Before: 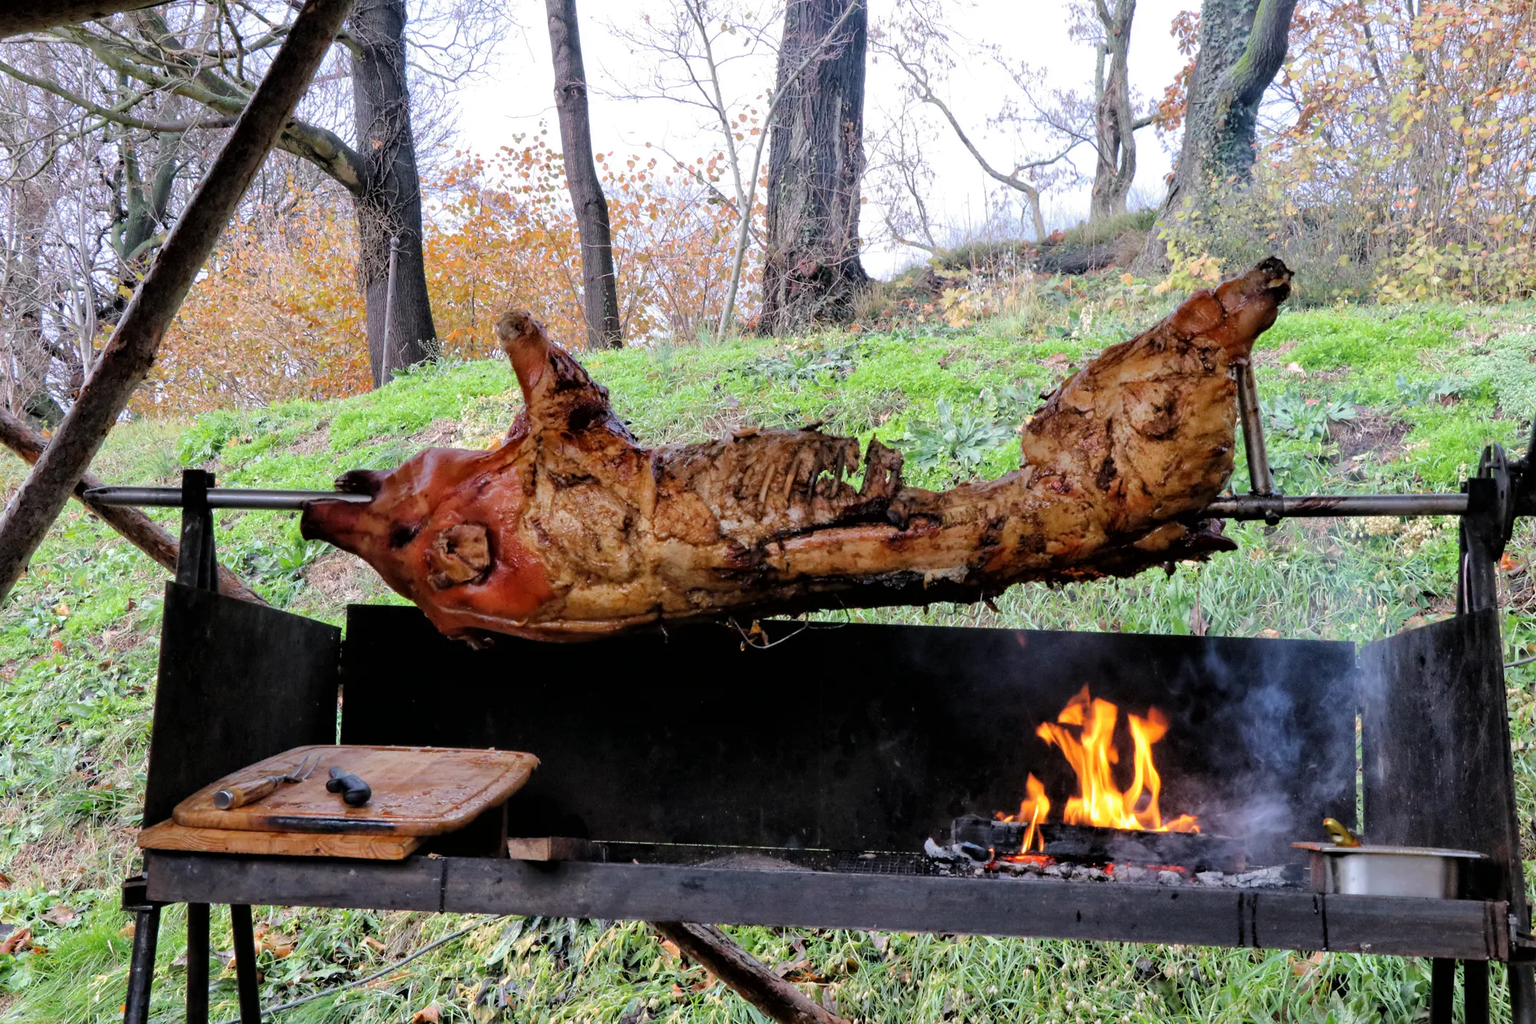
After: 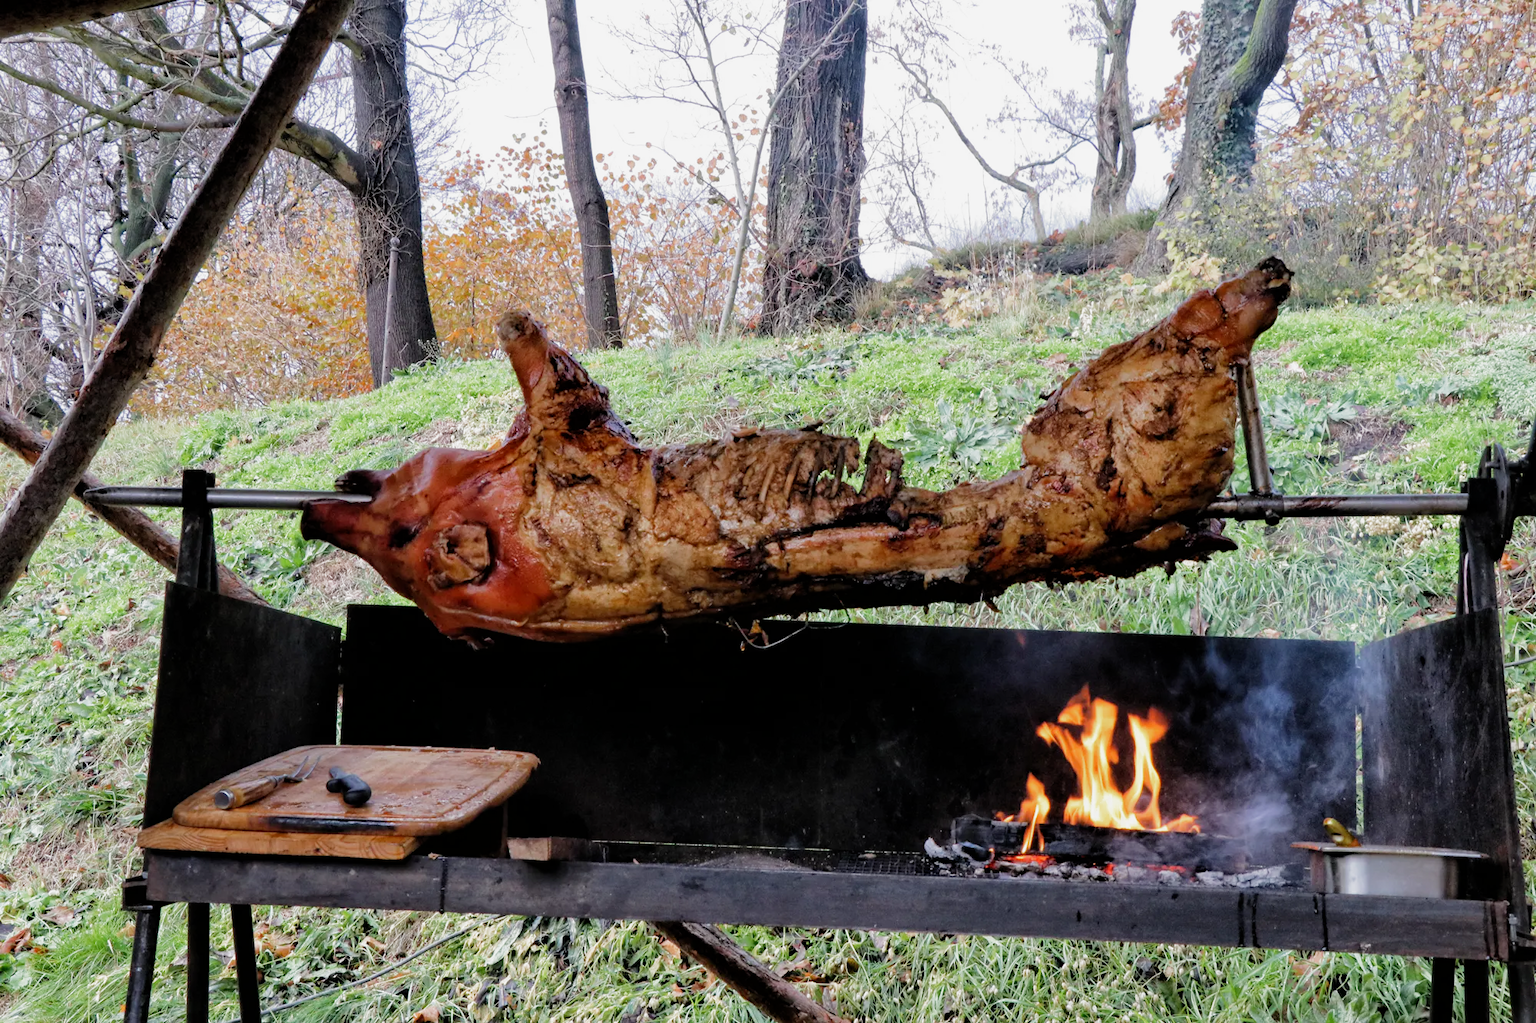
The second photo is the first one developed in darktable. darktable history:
filmic rgb: black relative exposure -16 EV, white relative exposure 2.92 EV, hardness 10, preserve chrominance no, color science v4 (2020), contrast in shadows soft
